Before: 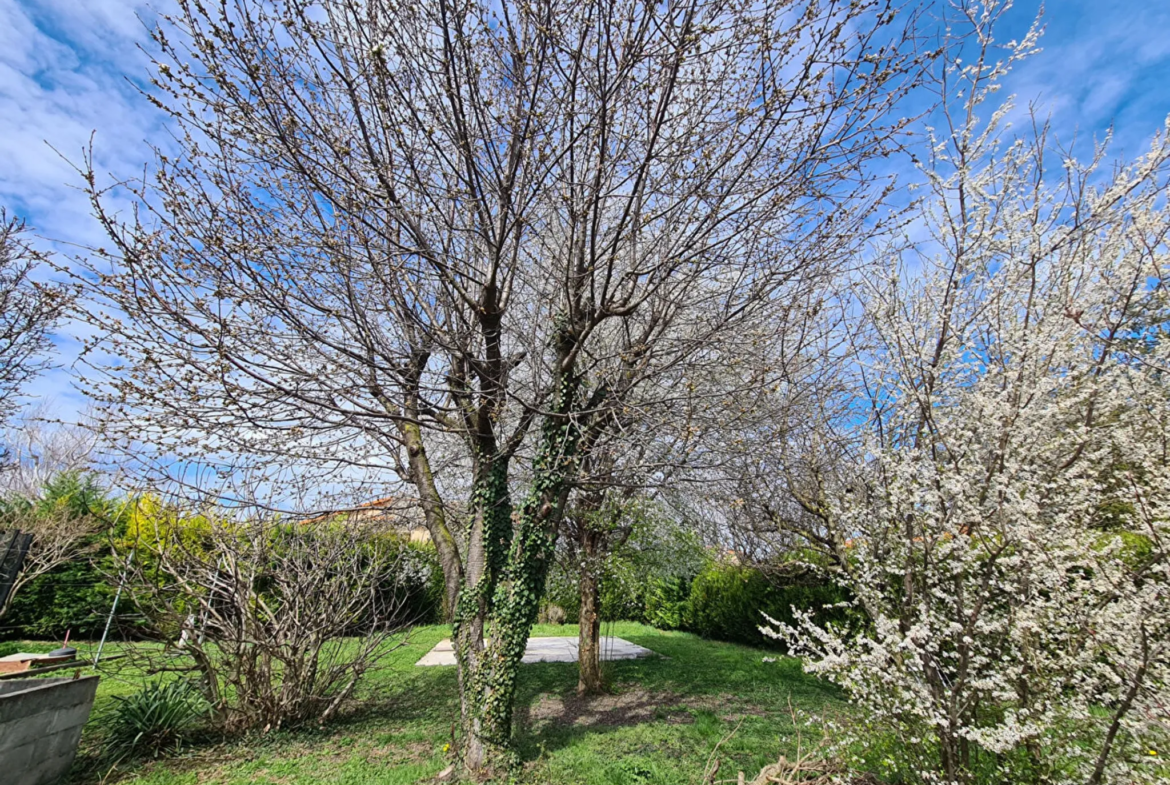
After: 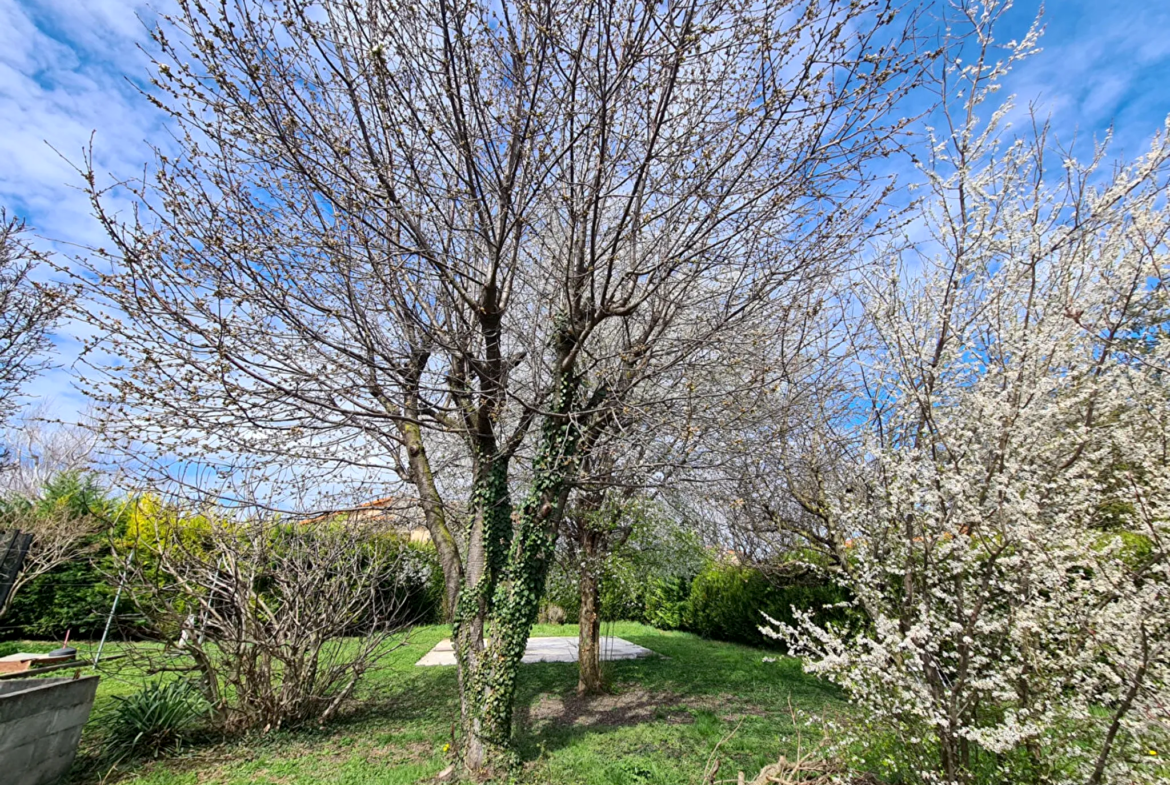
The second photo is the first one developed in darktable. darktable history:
exposure: black level correction 0.002, exposure 0.15 EV, compensate highlight preservation false
